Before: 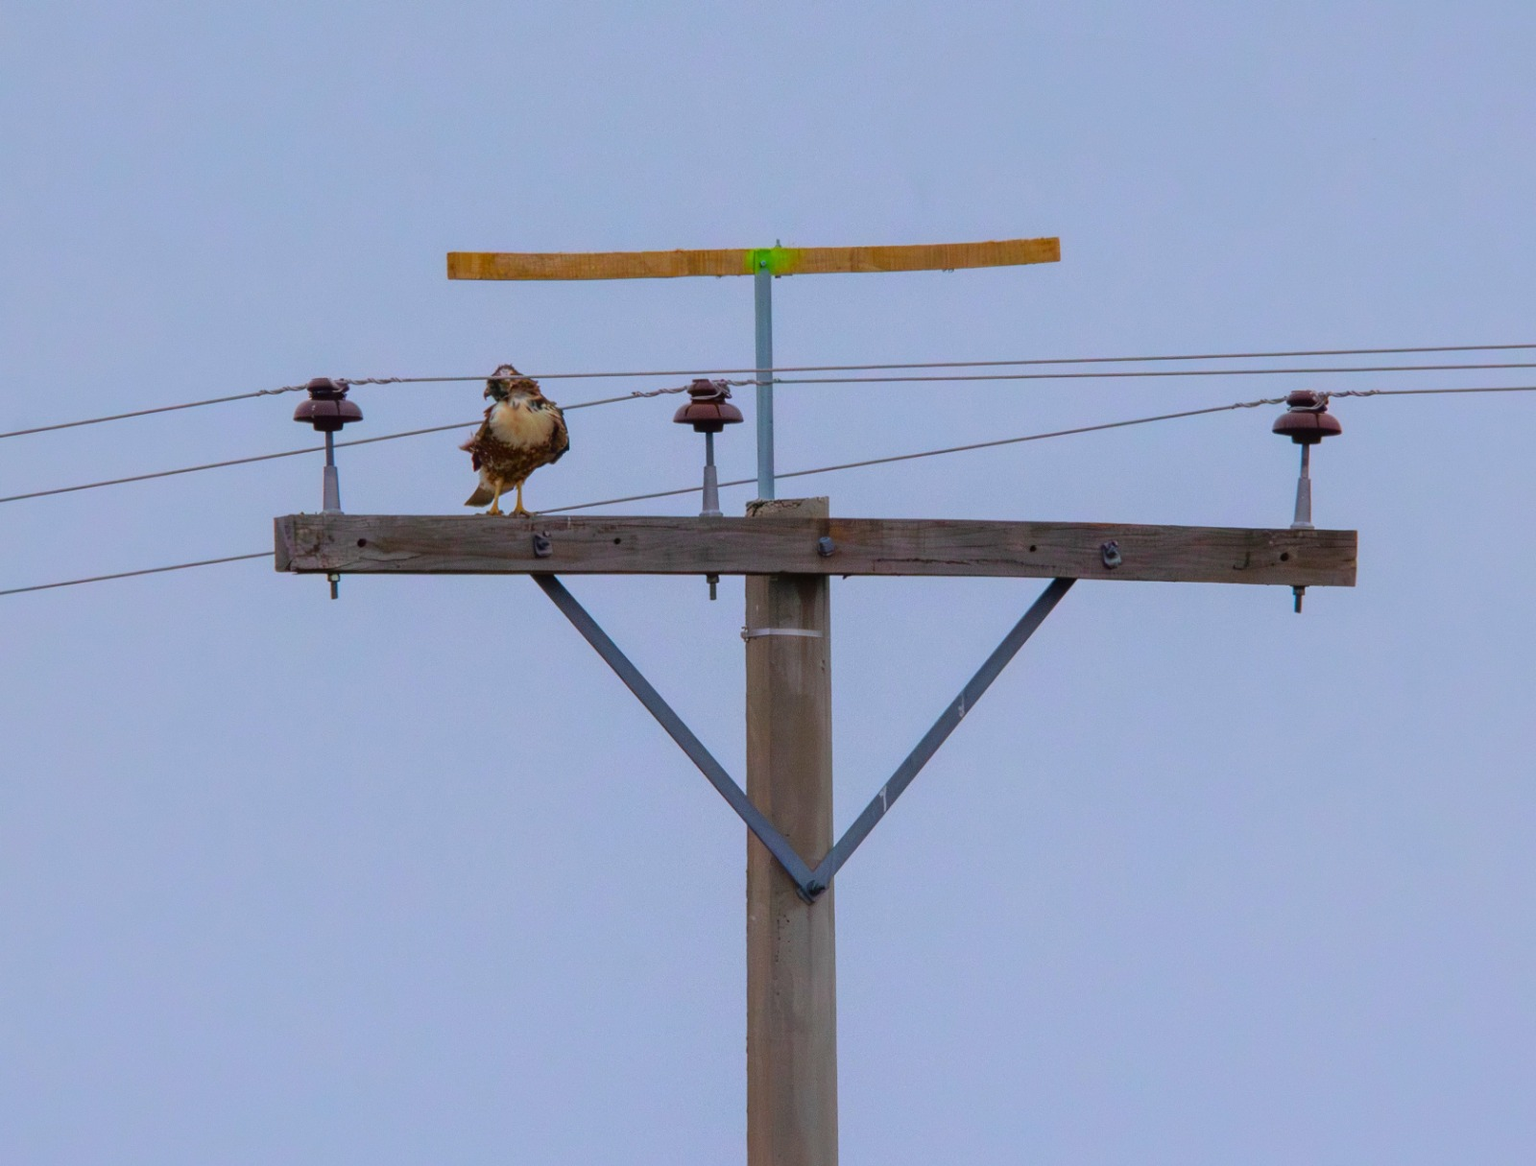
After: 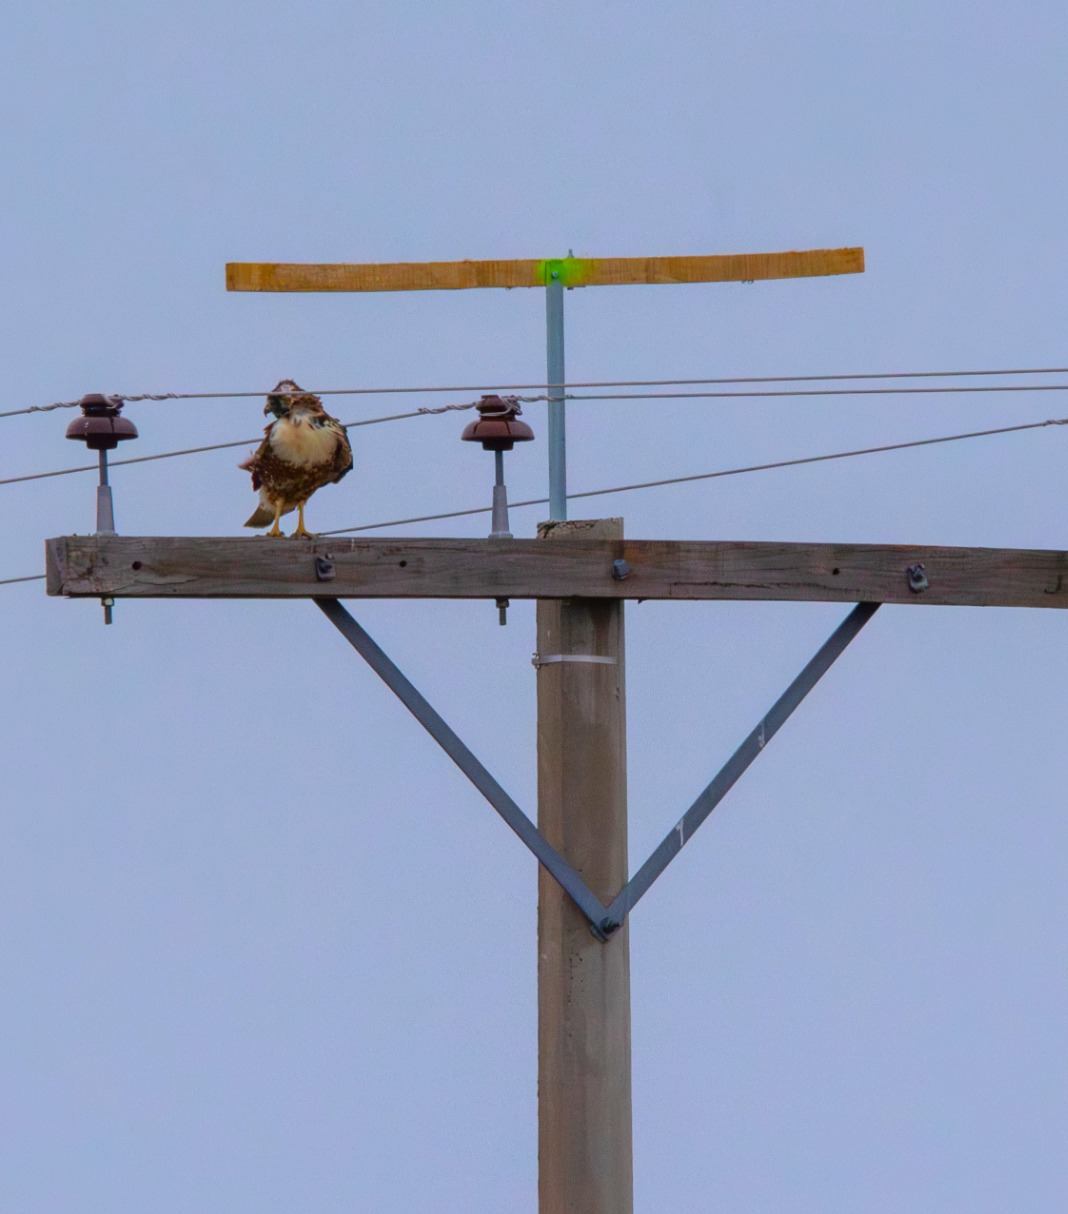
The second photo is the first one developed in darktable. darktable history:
crop and rotate: left 15.069%, right 18.18%
